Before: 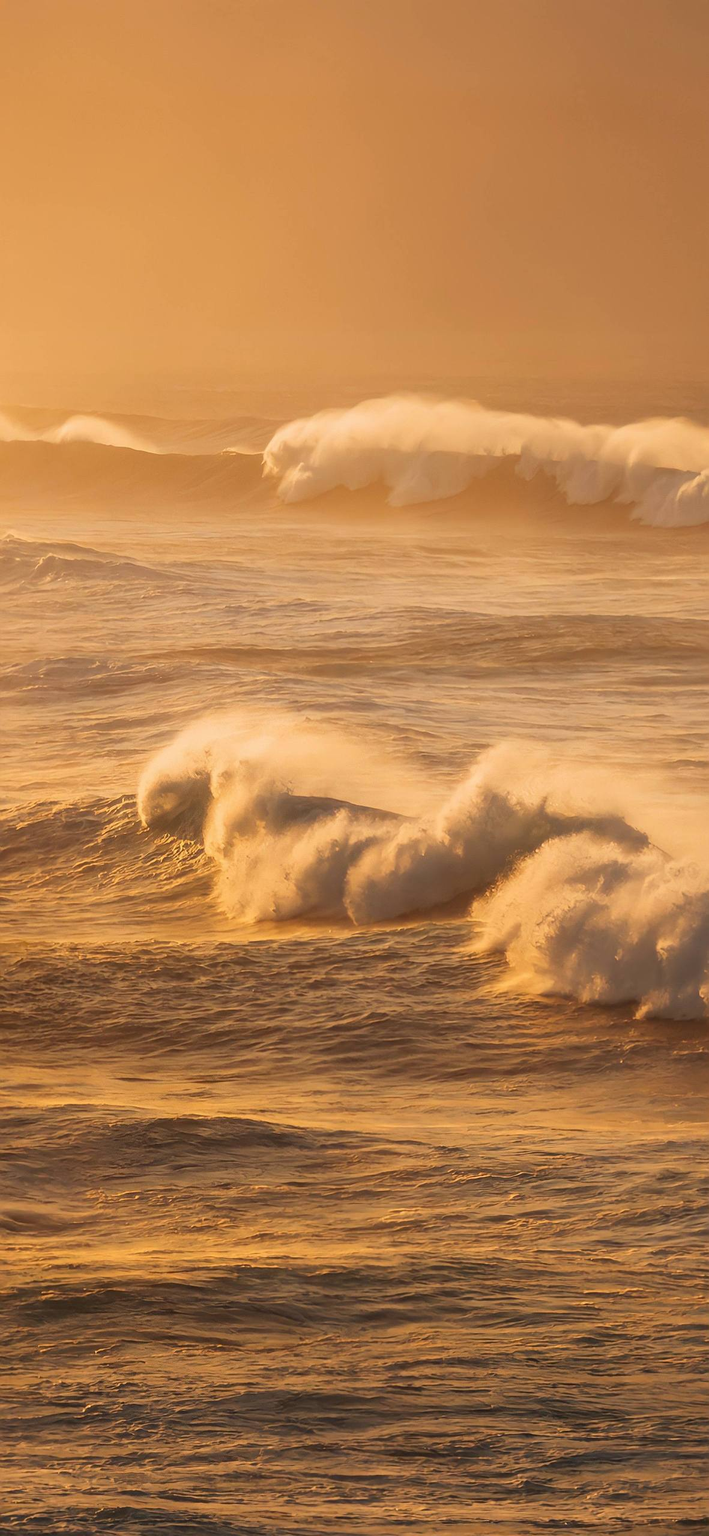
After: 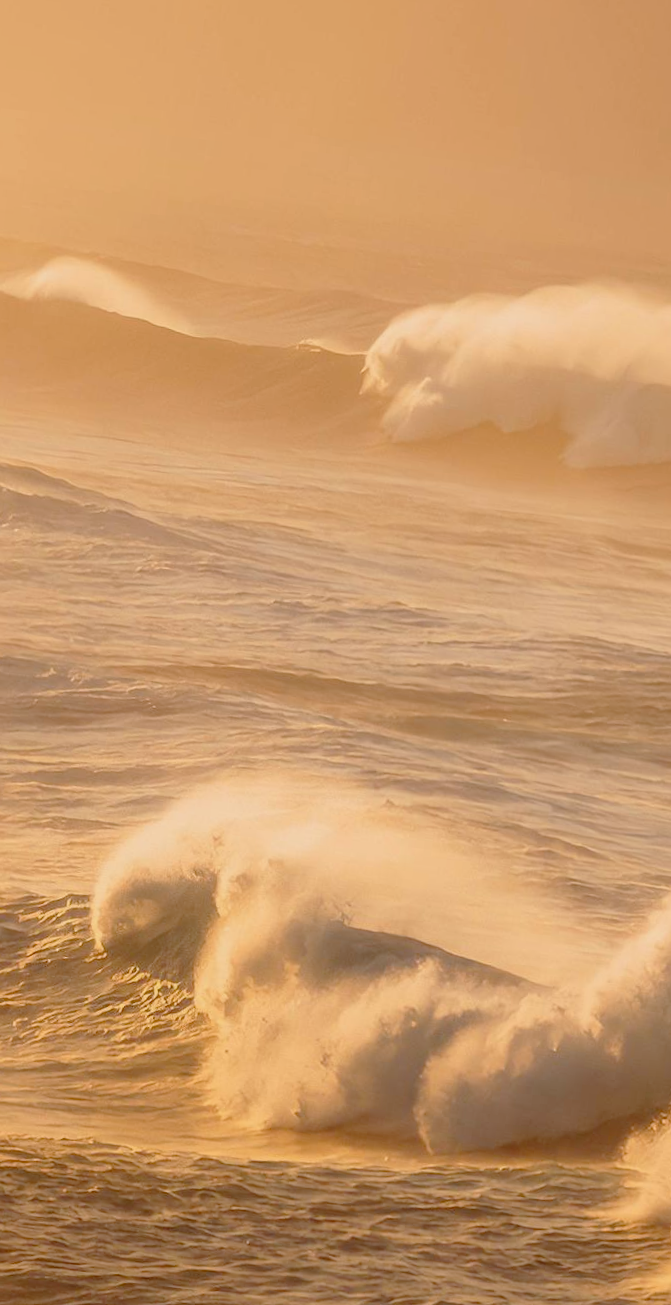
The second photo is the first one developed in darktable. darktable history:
crop and rotate: angle -6.5°, left 2.098%, top 6.784%, right 27.429%, bottom 30.031%
tone curve: curves: ch0 [(0.047, 0) (0.292, 0.352) (0.657, 0.678) (1, 0.958)], preserve colors none
